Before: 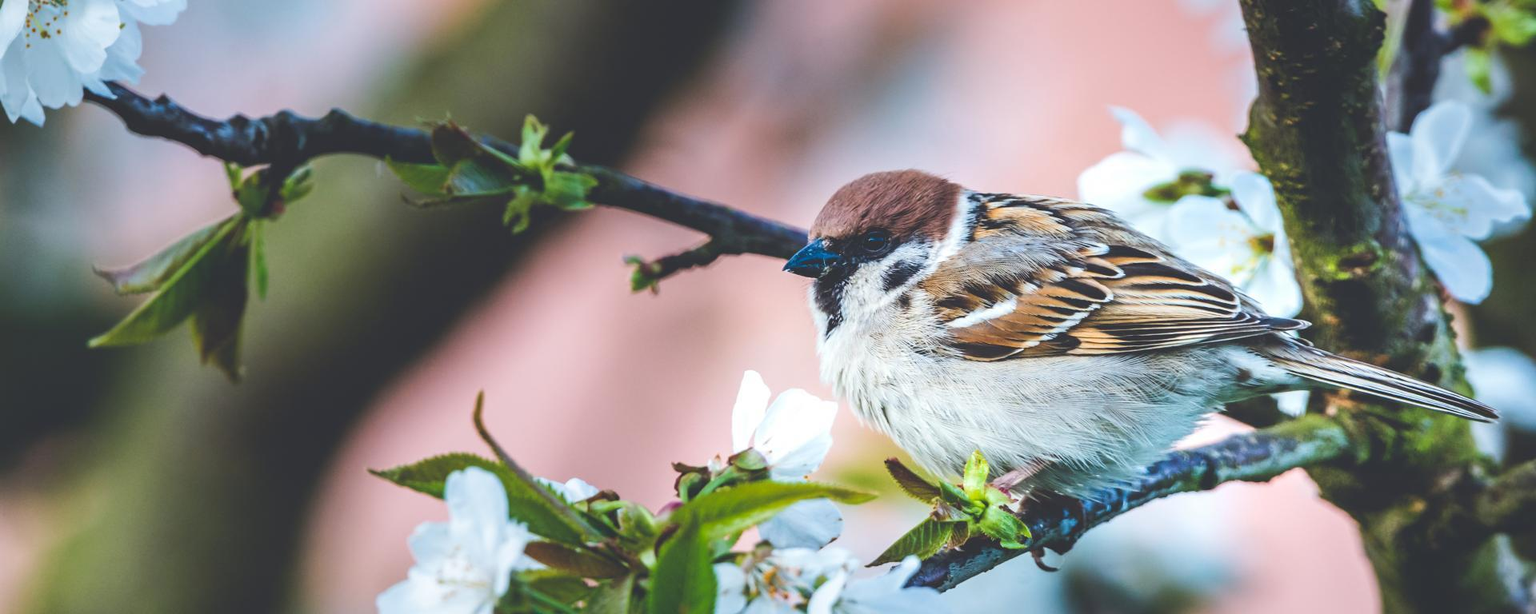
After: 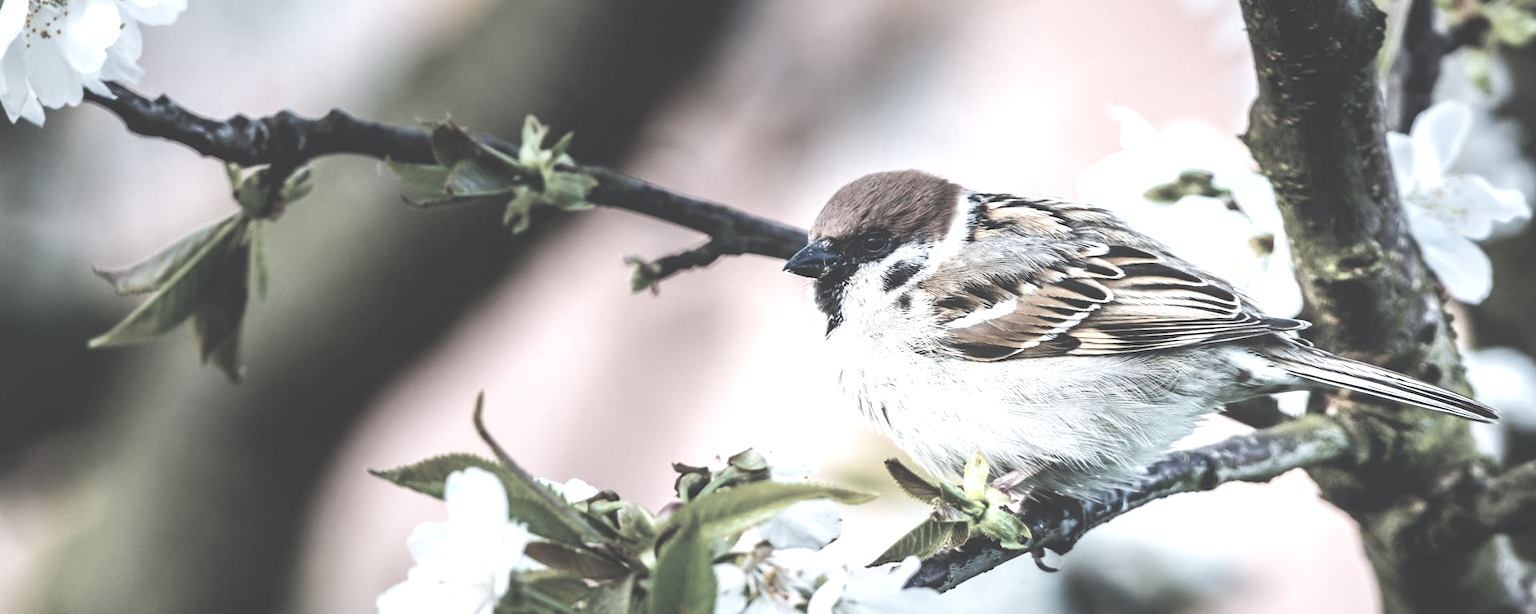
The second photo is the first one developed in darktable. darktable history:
exposure: exposure 0.6 EV, compensate highlight preservation false
color correction: saturation 0.3
